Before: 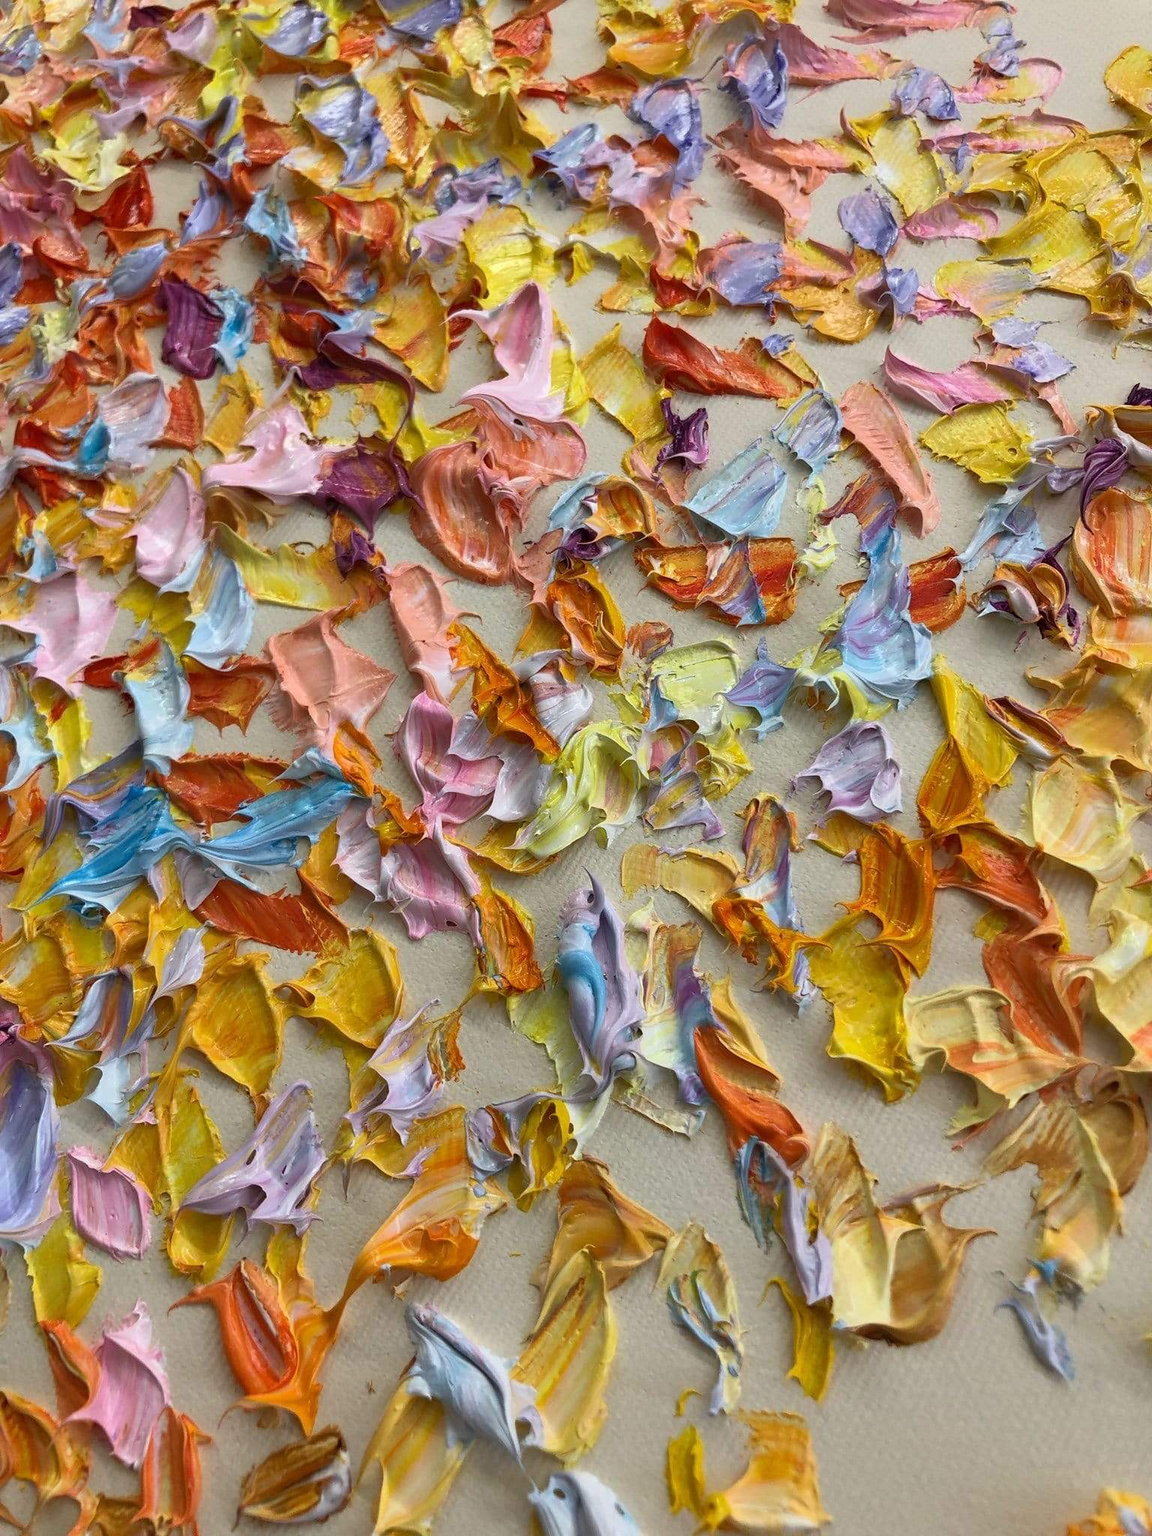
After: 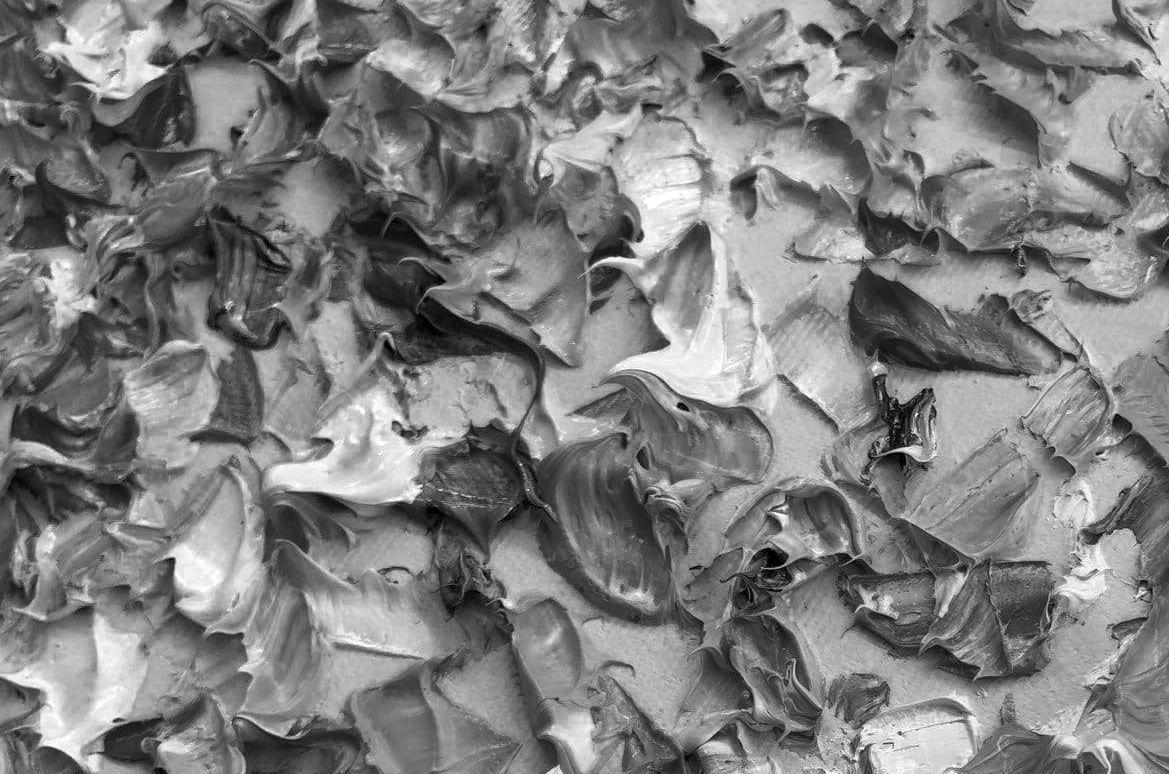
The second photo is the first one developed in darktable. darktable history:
shadows and highlights: shadows 43.79, white point adjustment -1.56, soften with gaussian
color balance rgb: linear chroma grading › global chroma 22.839%, perceptual saturation grading › global saturation 99.006%
color zones: curves: ch0 [(0.002, 0.593) (0.143, 0.417) (0.285, 0.541) (0.455, 0.289) (0.608, 0.327) (0.727, 0.283) (0.869, 0.571) (1, 0.603)]; ch1 [(0, 0) (0.143, 0) (0.286, 0) (0.429, 0) (0.571, 0) (0.714, 0) (0.857, 0)]
color calibration: illuminant same as pipeline (D50), adaptation XYZ, x 0.346, y 0.358, temperature 5009.02 K
crop: left 0.556%, top 7.64%, right 23.276%, bottom 54.563%
contrast brightness saturation: saturation -0.056
